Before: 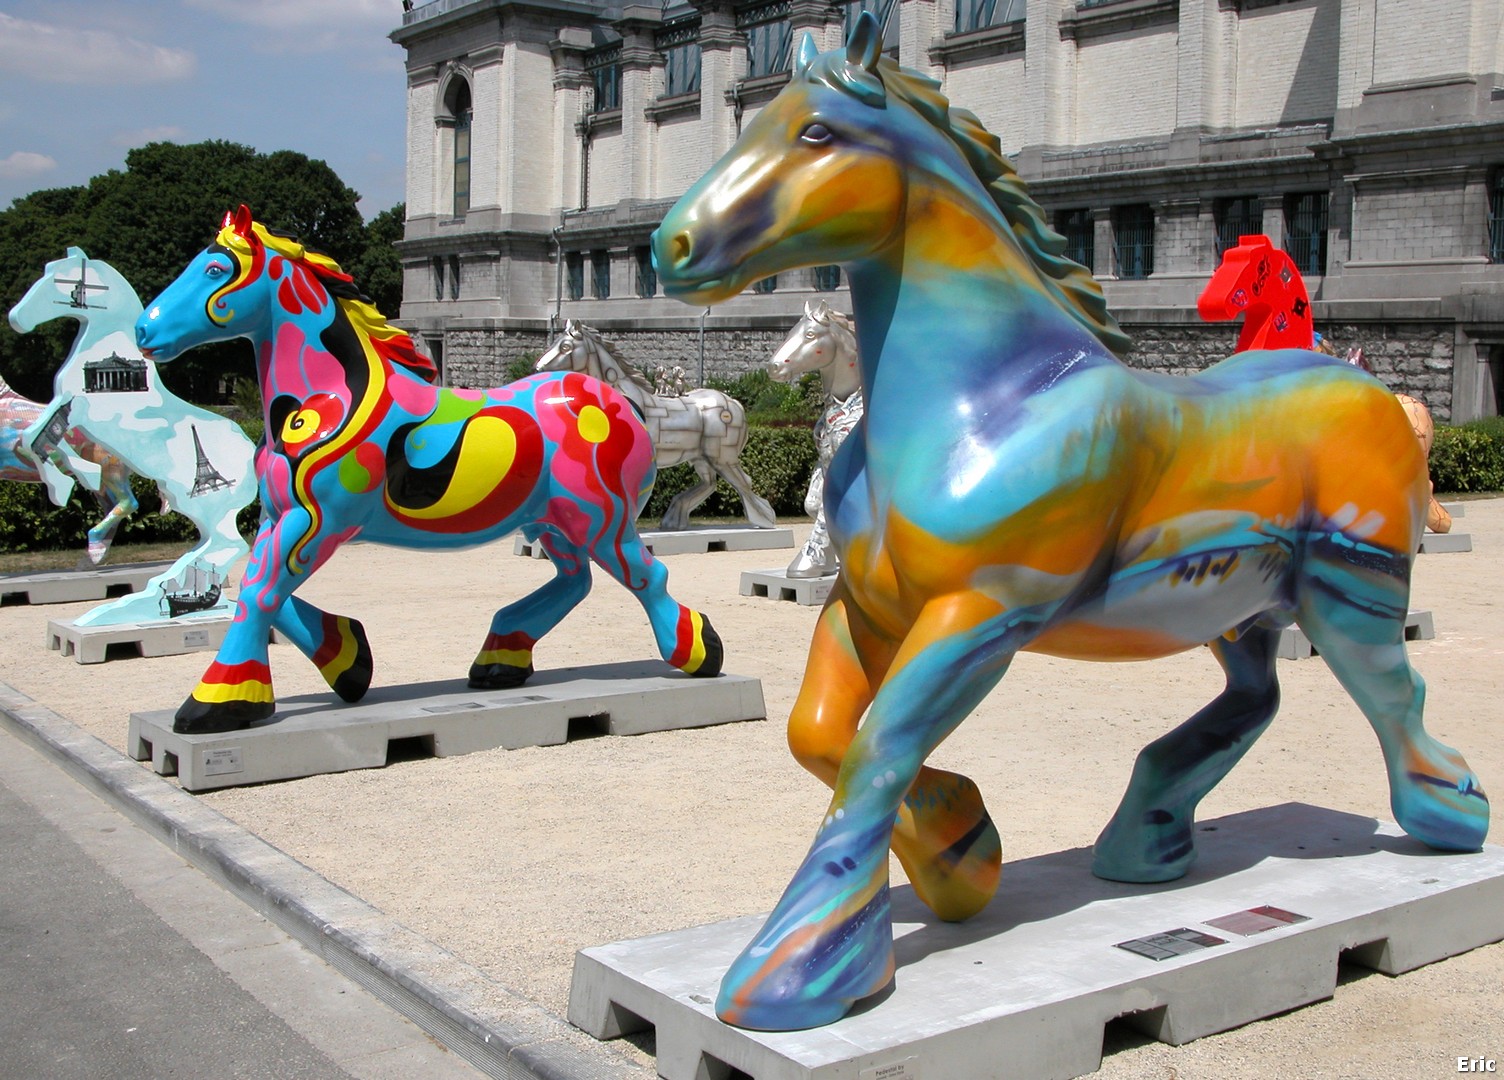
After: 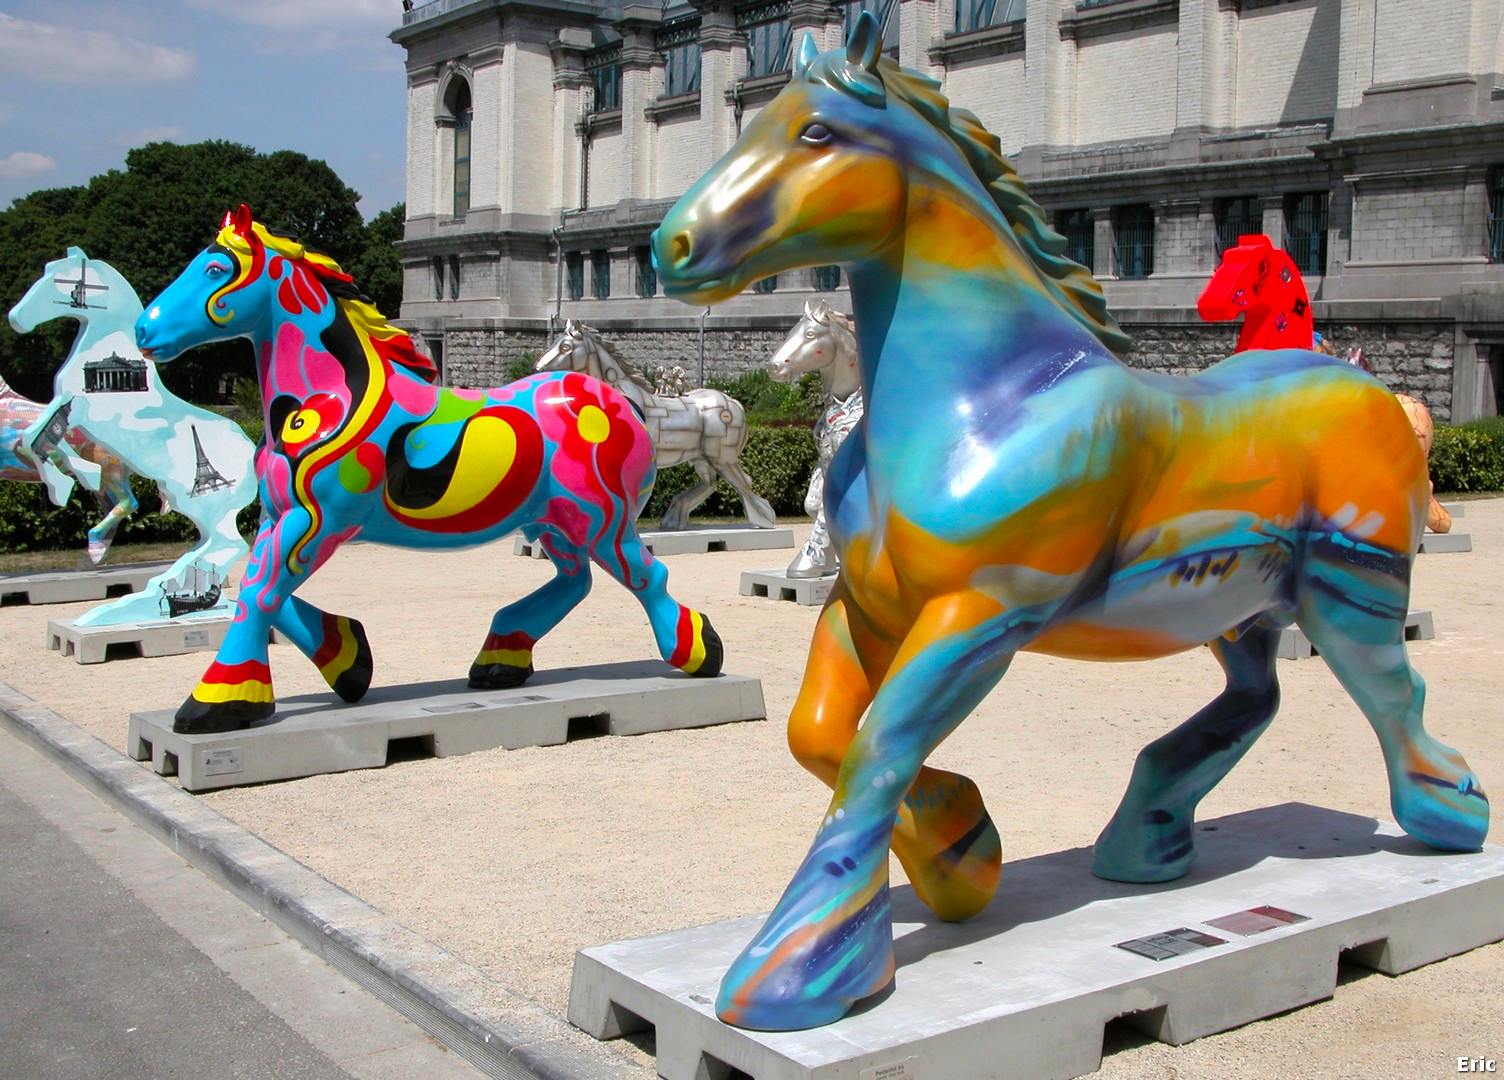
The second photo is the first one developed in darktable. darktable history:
contrast brightness saturation: contrast 0.041, saturation 0.156
